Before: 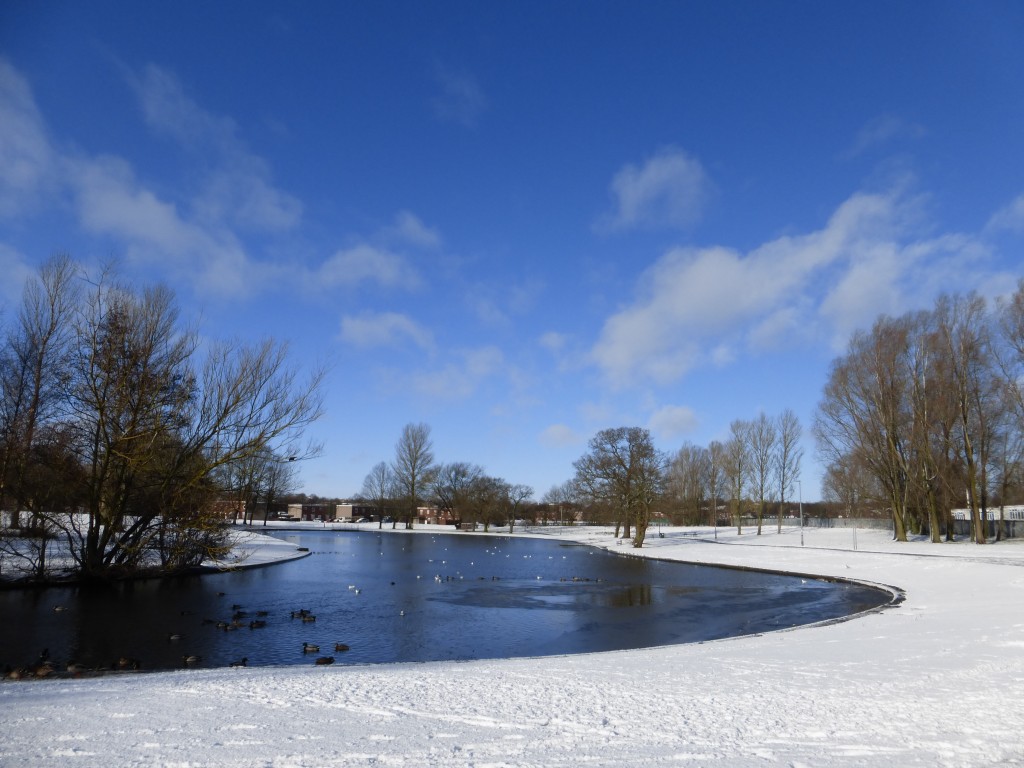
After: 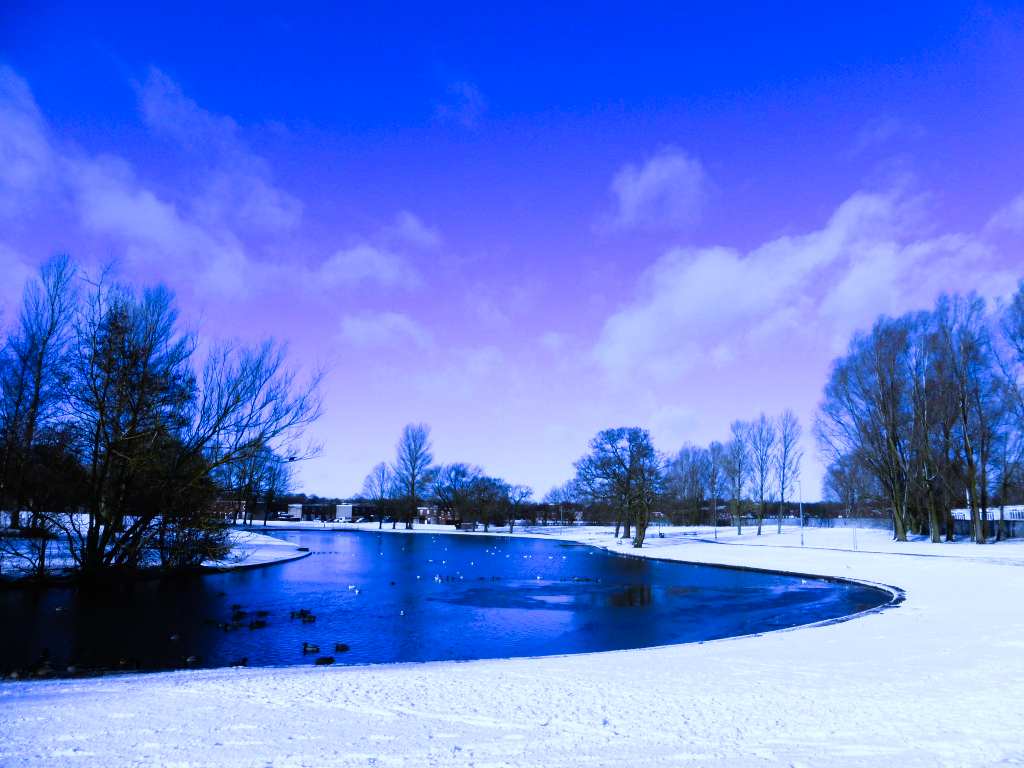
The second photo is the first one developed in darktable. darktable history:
white balance: red 0.766, blue 1.537
tone curve: curves: ch0 [(0, 0) (0.003, 0.008) (0.011, 0.008) (0.025, 0.011) (0.044, 0.017) (0.069, 0.026) (0.1, 0.039) (0.136, 0.054) (0.177, 0.093) (0.224, 0.15) (0.277, 0.21) (0.335, 0.285) (0.399, 0.366) (0.468, 0.462) (0.543, 0.564) (0.623, 0.679) (0.709, 0.79) (0.801, 0.883) (0.898, 0.95) (1, 1)], preserve colors none
